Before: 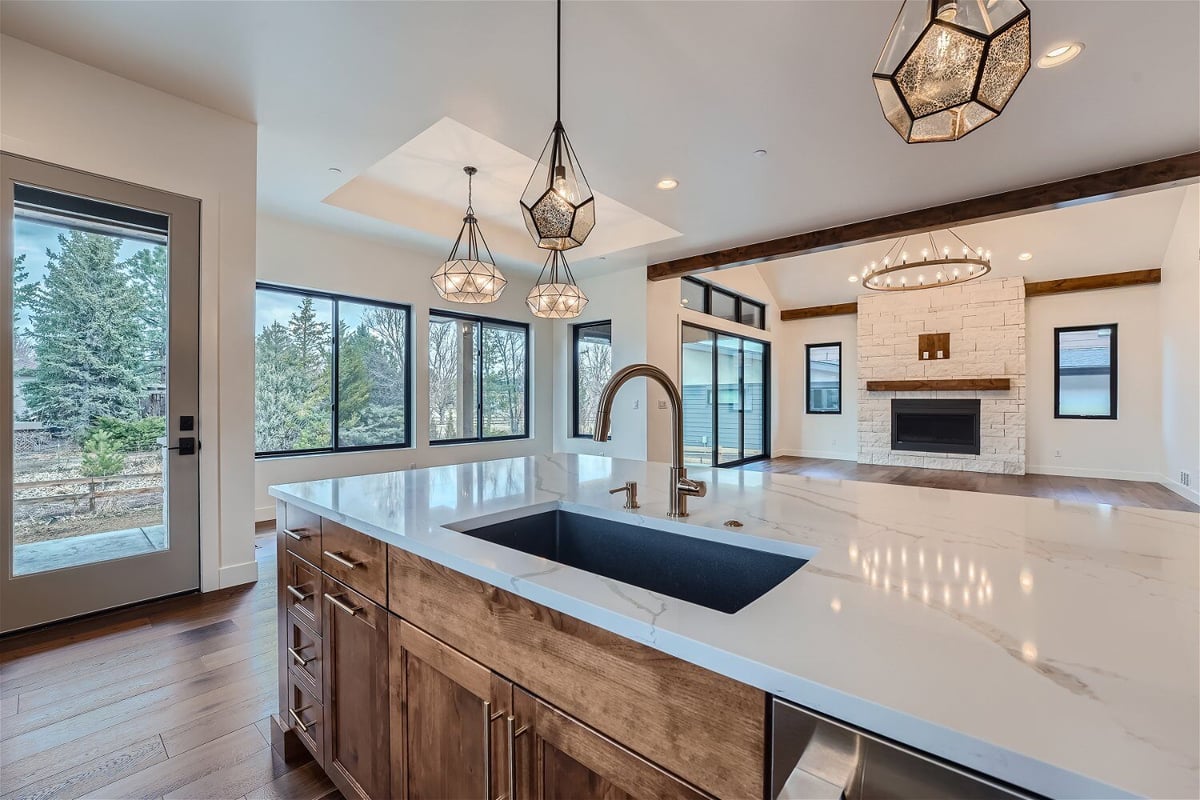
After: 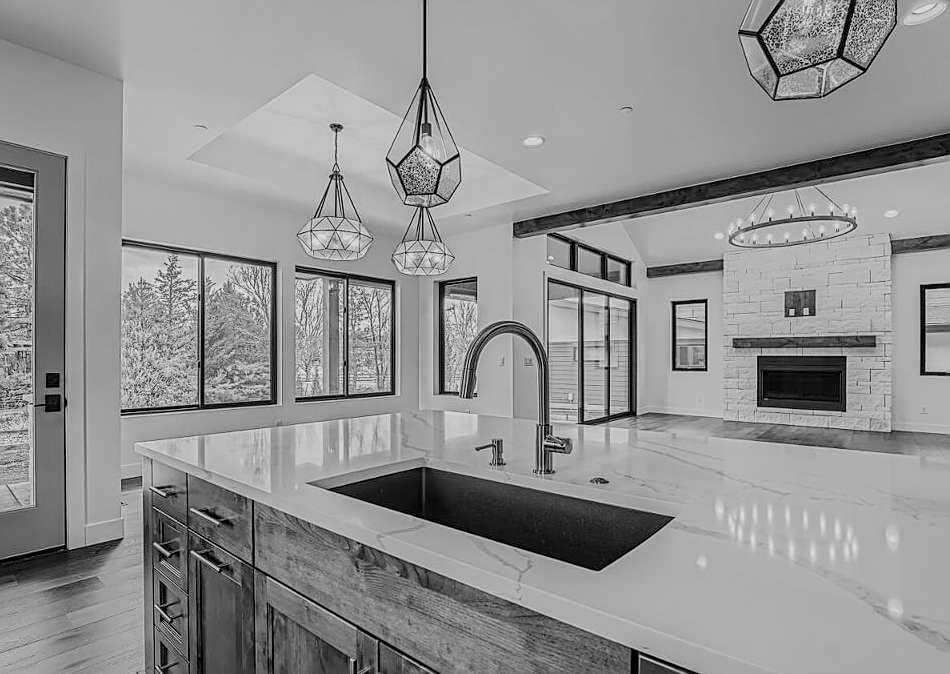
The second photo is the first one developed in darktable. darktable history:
white balance: red 1, blue 1
filmic rgb: black relative exposure -7.65 EV, white relative exposure 4.56 EV, hardness 3.61, contrast 1.05
crop: left 11.225%, top 5.381%, right 9.565%, bottom 10.314%
sharpen: on, module defaults
contrast equalizer: y [[0.439, 0.44, 0.442, 0.457, 0.493, 0.498], [0.5 ×6], [0.5 ×6], [0 ×6], [0 ×6]]
local contrast: detail 130%
monochrome: on, module defaults
